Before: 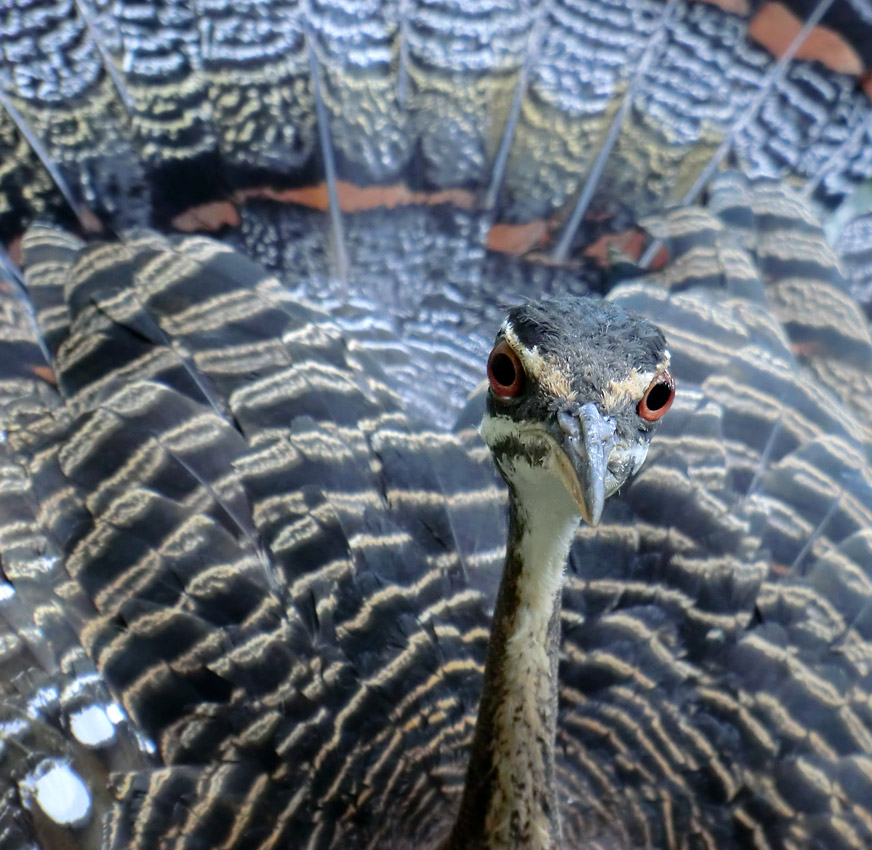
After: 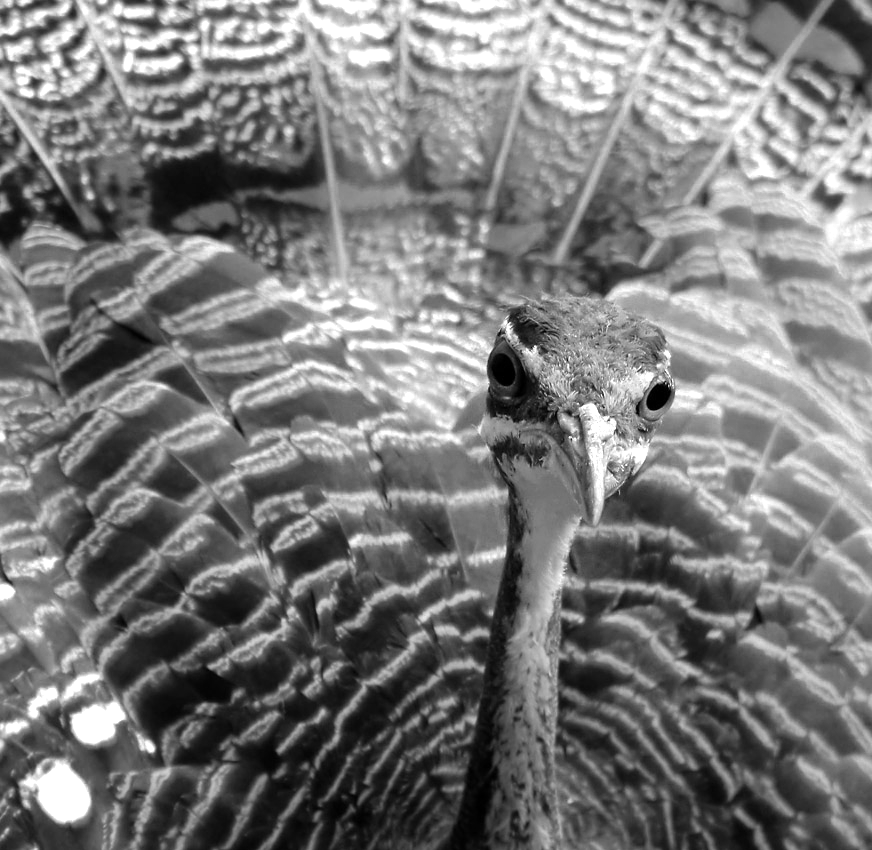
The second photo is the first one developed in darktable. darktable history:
color zones: curves: ch0 [(0, 0.613) (0.01, 0.613) (0.245, 0.448) (0.498, 0.529) (0.642, 0.665) (0.879, 0.777) (0.99, 0.613)]; ch1 [(0, 0) (0.143, 0) (0.286, 0) (0.429, 0) (0.571, 0) (0.714, 0) (0.857, 0)]
color calibration: illuminant Planckian (black body), x 0.368, y 0.361, temperature 4278.26 K
